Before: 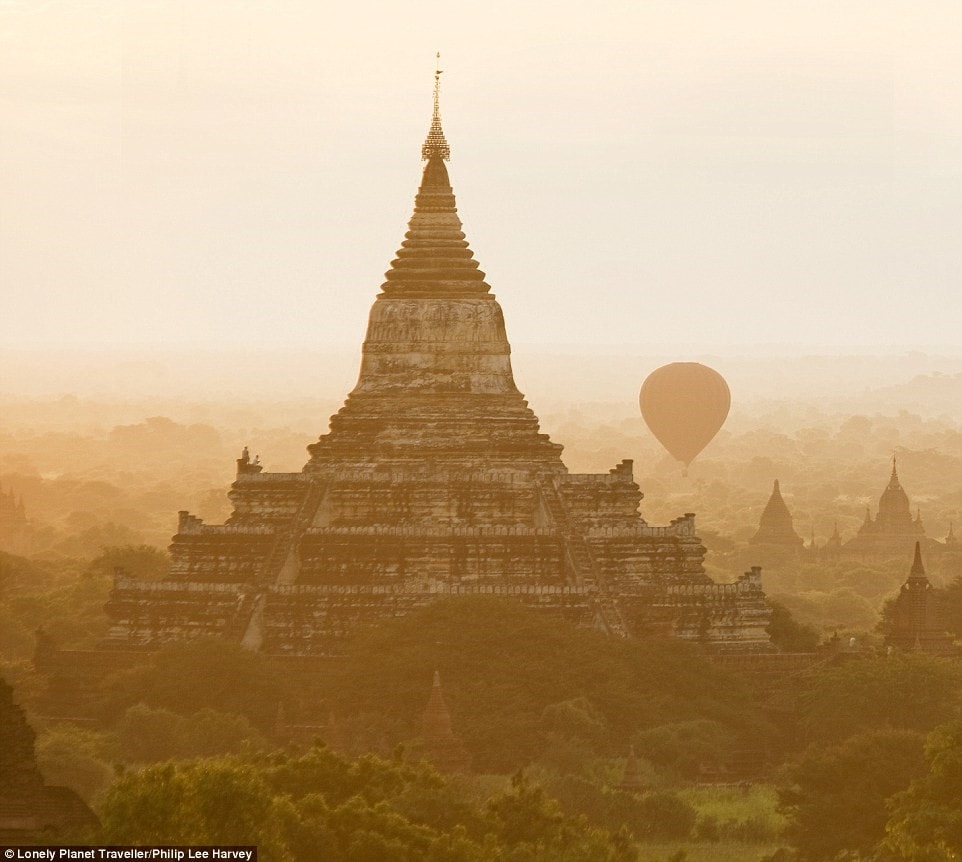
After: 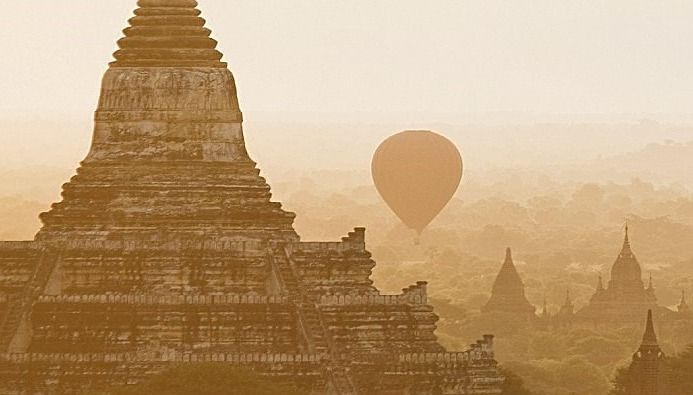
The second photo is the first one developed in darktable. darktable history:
crop and rotate: left 27.938%, top 27.046%, bottom 27.046%
sharpen: on, module defaults
